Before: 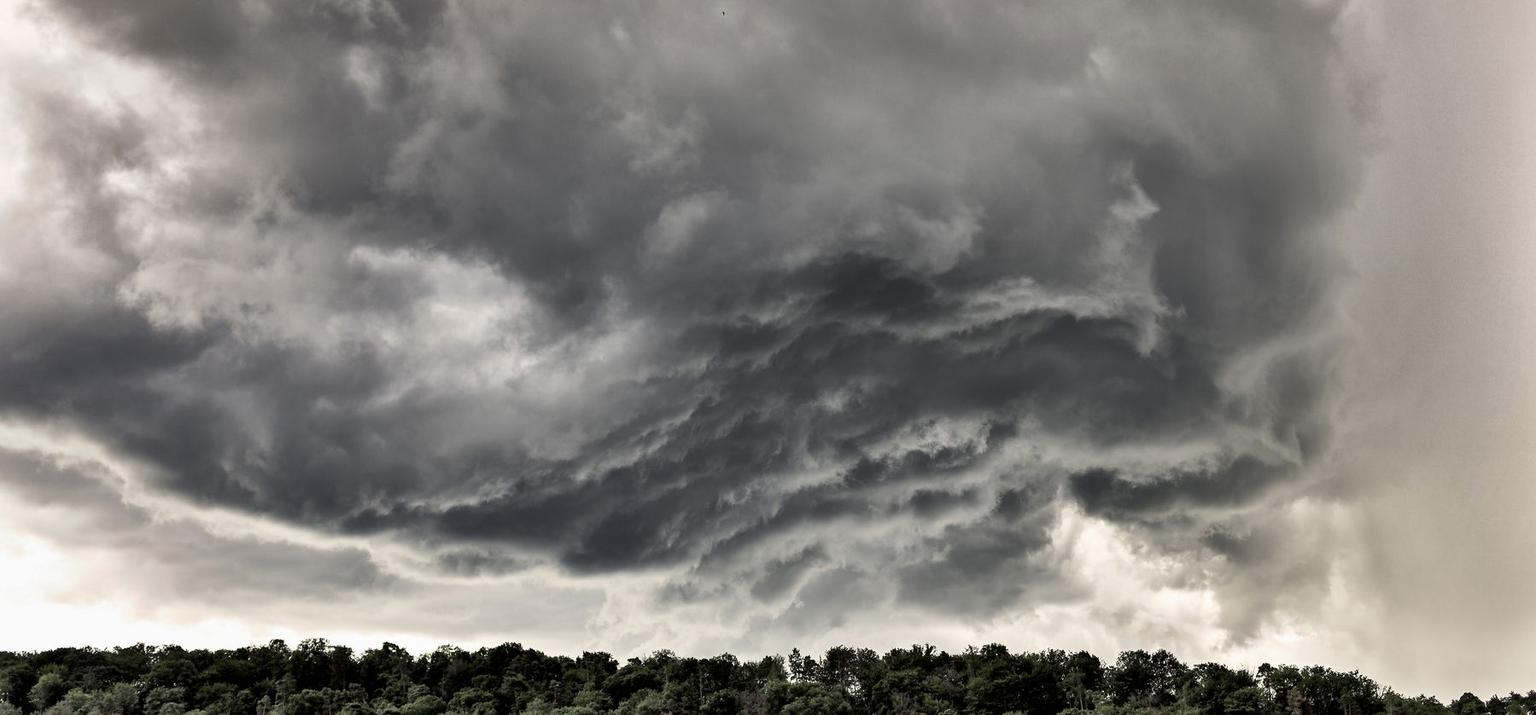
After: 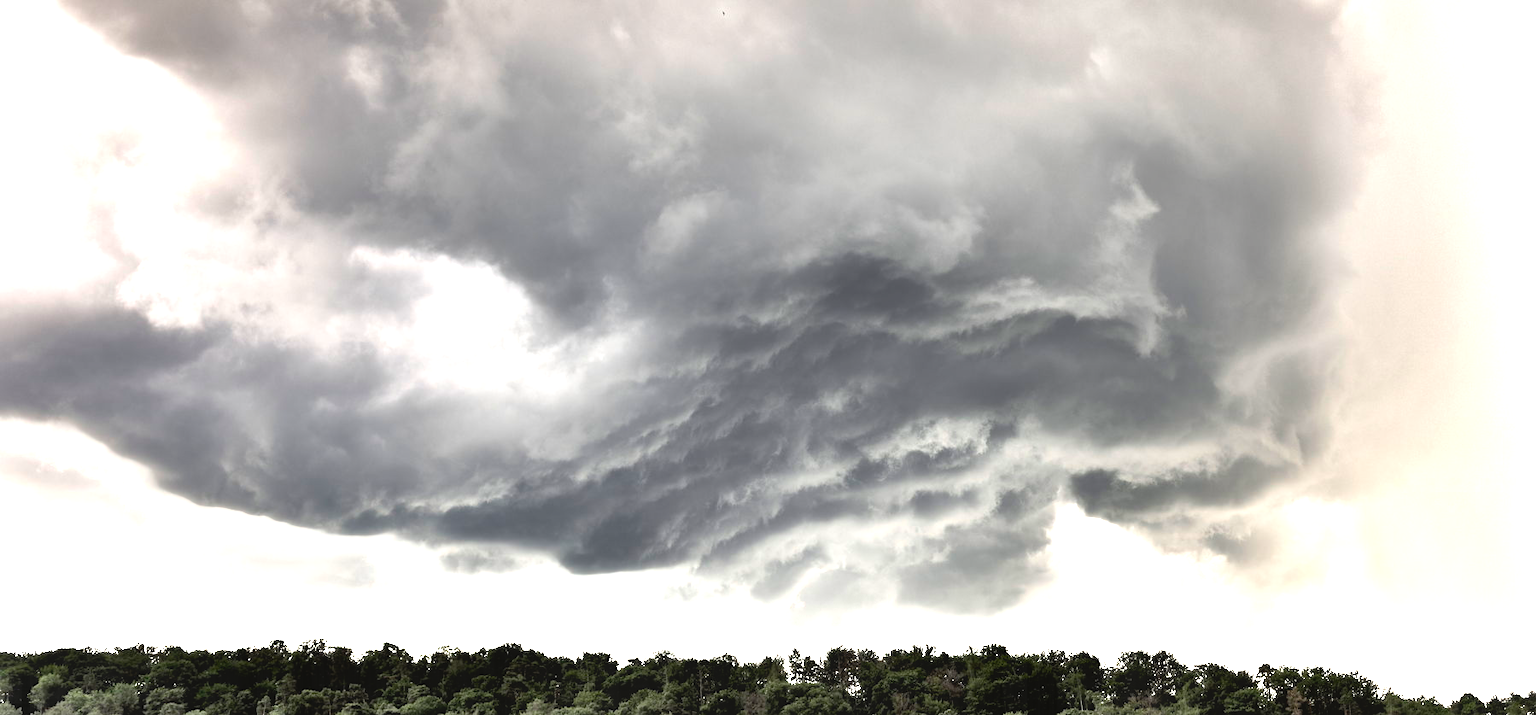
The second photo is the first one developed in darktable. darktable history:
contrast equalizer: octaves 7, y [[0.6 ×6], [0.55 ×6], [0 ×6], [0 ×6], [0 ×6]], mix -1
exposure: black level correction 0, exposure 1.45 EV, compensate exposure bias true, compensate highlight preservation false
